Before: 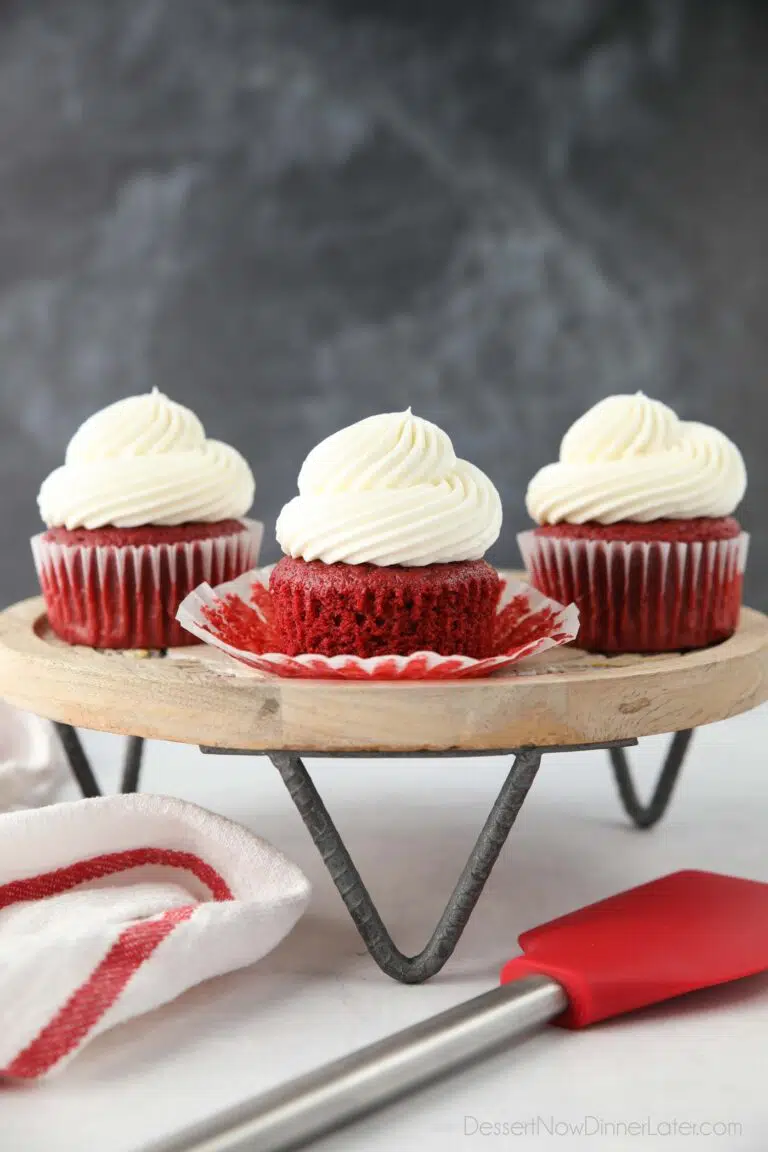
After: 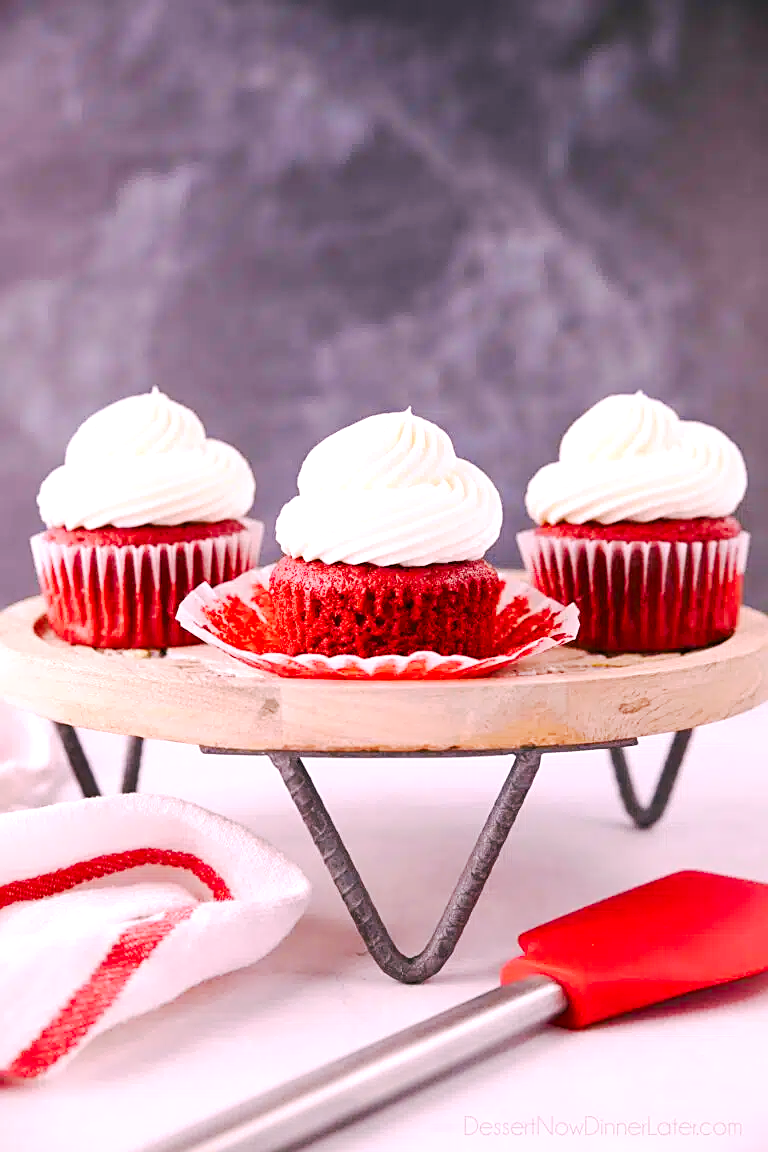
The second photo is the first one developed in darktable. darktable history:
exposure: black level correction 0, exposure 0.7 EV, compensate exposure bias true, compensate highlight preservation false
tone curve: curves: ch0 [(0, 0) (0.003, 0.006) (0.011, 0.015) (0.025, 0.032) (0.044, 0.054) (0.069, 0.079) (0.1, 0.111) (0.136, 0.146) (0.177, 0.186) (0.224, 0.229) (0.277, 0.286) (0.335, 0.348) (0.399, 0.426) (0.468, 0.514) (0.543, 0.609) (0.623, 0.706) (0.709, 0.789) (0.801, 0.862) (0.898, 0.926) (1, 1)], preserve colors none
color balance rgb: perceptual saturation grading › global saturation 20%, perceptual saturation grading › highlights -25%, perceptual saturation grading › shadows 25%
sharpen: on, module defaults
shadows and highlights: radius 121.13, shadows 21.4, white point adjustment -9.72, highlights -14.39, soften with gaussian
white balance: red 1.188, blue 1.11
